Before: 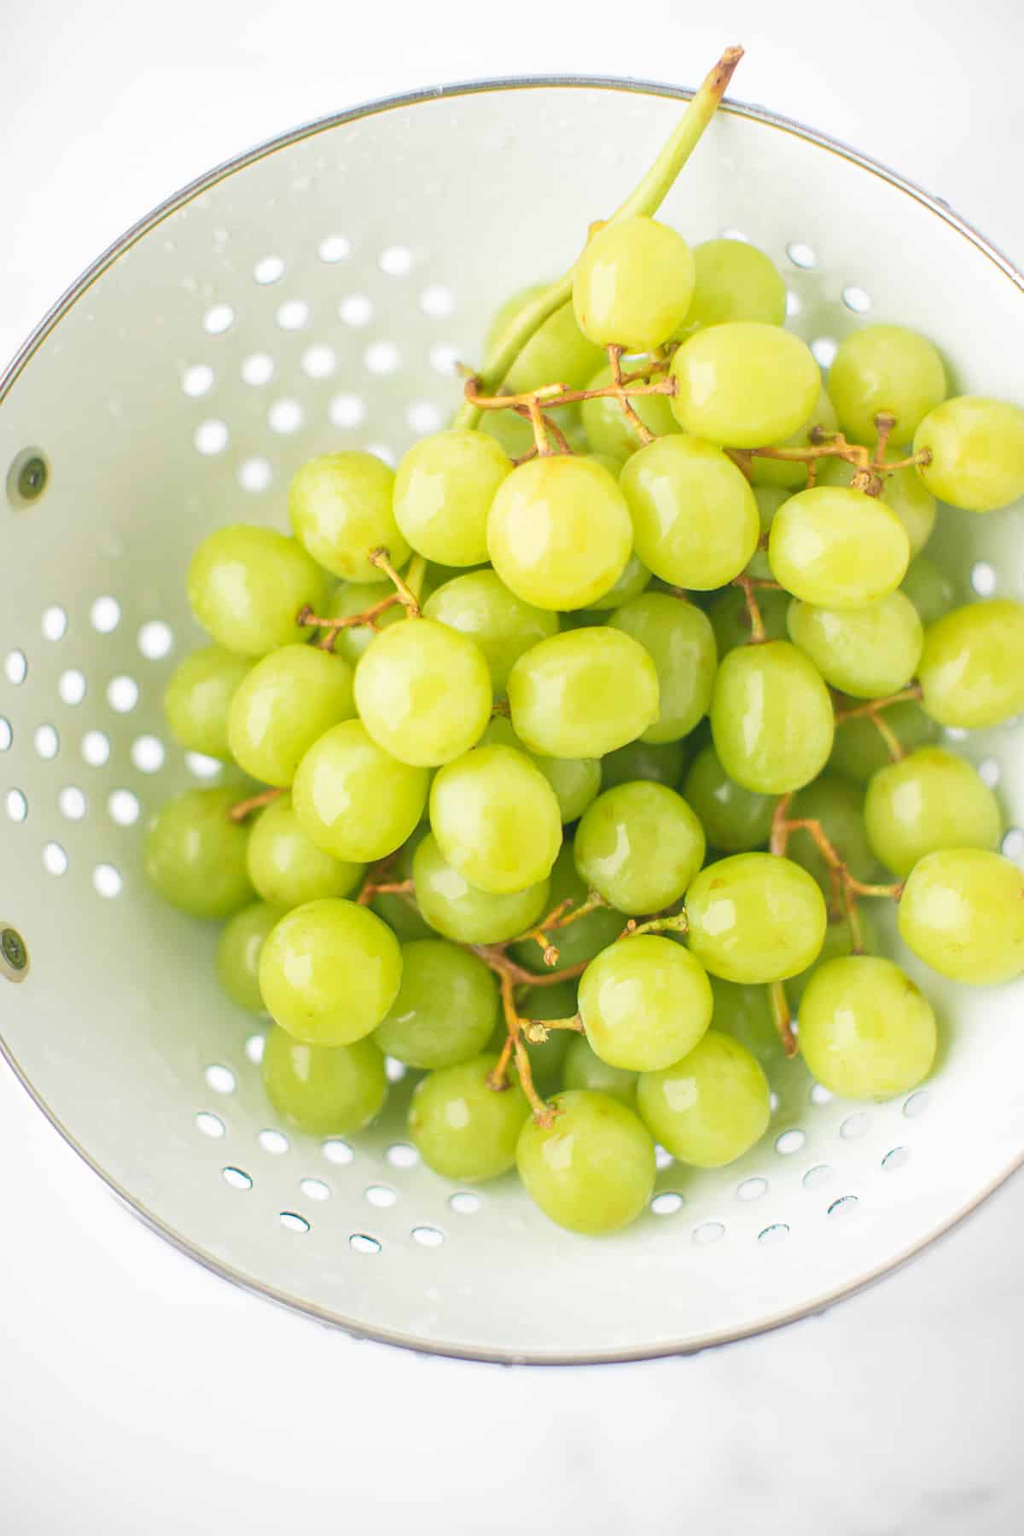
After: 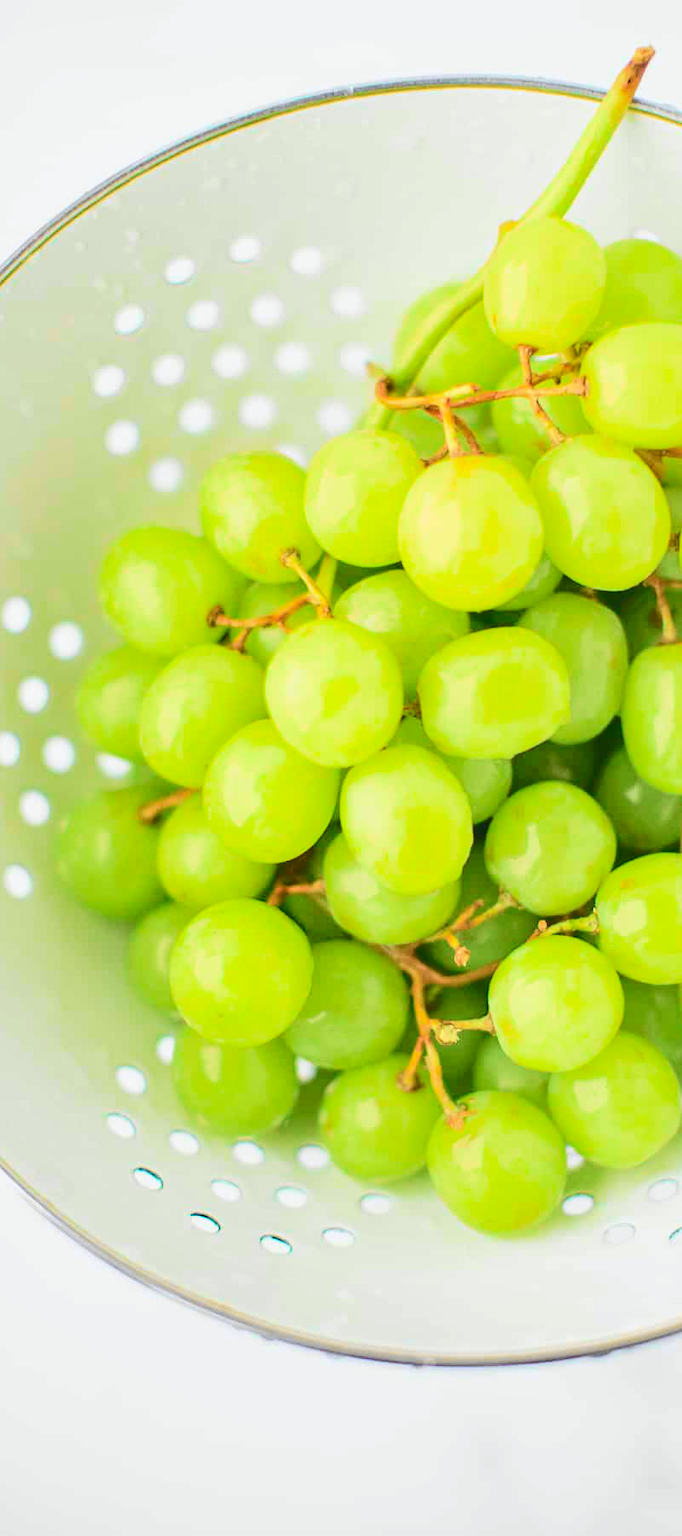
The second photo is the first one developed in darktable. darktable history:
color zones: curves: ch0 [(0.068, 0.464) (0.25, 0.5) (0.48, 0.508) (0.75, 0.536) (0.886, 0.476) (0.967, 0.456)]; ch1 [(0.066, 0.456) (0.25, 0.5) (0.616, 0.508) (0.746, 0.56) (0.934, 0.444)]
exposure: black level correction 0, exposure 0.7 EV, compensate exposure bias true, compensate highlight preservation false
shadows and highlights: radius 133.03, soften with gaussian
tone curve: curves: ch0 [(0, 0) (0.048, 0.024) (0.099, 0.082) (0.227, 0.255) (0.407, 0.482) (0.543, 0.634) (0.719, 0.77) (0.837, 0.843) (1, 0.906)]; ch1 [(0, 0) (0.3, 0.268) (0.404, 0.374) (0.475, 0.463) (0.501, 0.499) (0.514, 0.502) (0.551, 0.541) (0.643, 0.648) (0.682, 0.674) (0.802, 0.812) (1, 1)]; ch2 [(0, 0) (0.259, 0.207) (0.323, 0.311) (0.364, 0.368) (0.442, 0.461) (0.498, 0.498) (0.531, 0.528) (0.581, 0.602) (0.629, 0.659) (0.768, 0.728) (1, 1)], color space Lab, independent channels, preserve colors none
crop and rotate: left 8.82%, right 24.57%
